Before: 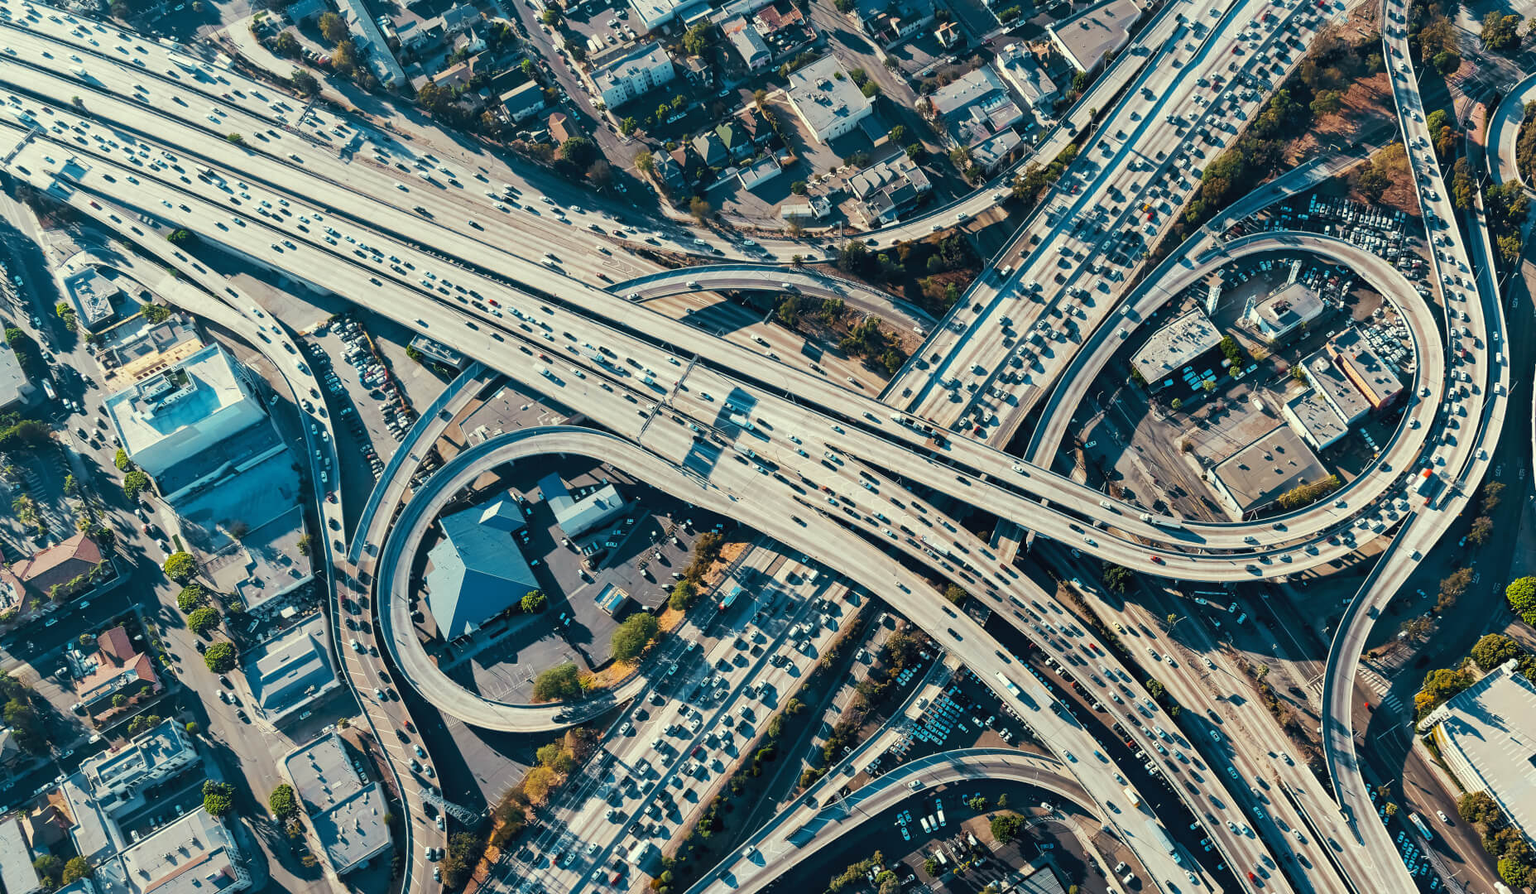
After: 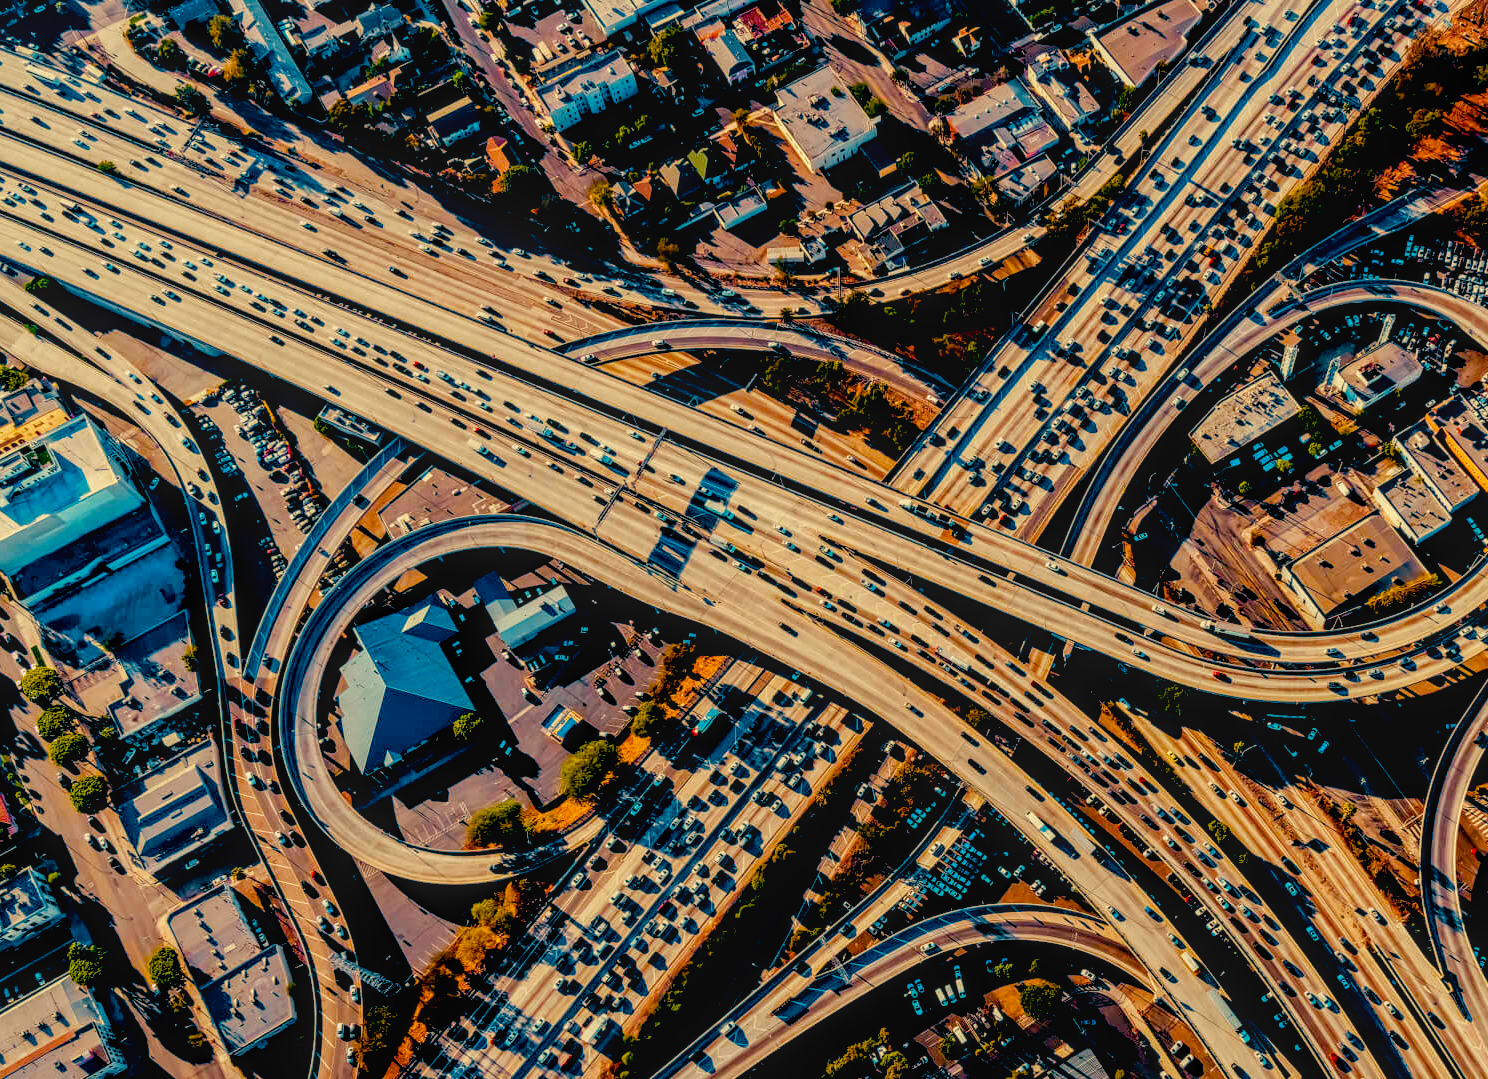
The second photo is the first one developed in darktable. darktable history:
color balance rgb: power › chroma 1.537%, power › hue 27.59°, shadows fall-off 299.783%, white fulcrum 2 EV, highlights fall-off 299.229%, linear chroma grading › shadows -7.976%, linear chroma grading › global chroma 9.931%, perceptual saturation grading › global saturation 0.454%, perceptual saturation grading › highlights -33.505%, perceptual saturation grading › mid-tones 15.058%, perceptual saturation grading › shadows 48.735%, mask middle-gray fulcrum 99.936%, global vibrance 20%, contrast gray fulcrum 38.332%
crop and rotate: left 9.589%, right 10.202%
contrast equalizer: y [[0.5 ×6], [0.5 ×6], [0.5, 0.5, 0.501, 0.545, 0.707, 0.863], [0 ×6], [0 ×6]]
contrast brightness saturation: saturation 0.176
exposure: black level correction 0.055, exposure -0.039 EV, compensate highlight preservation false
local contrast: highlights 4%, shadows 4%, detail 134%
